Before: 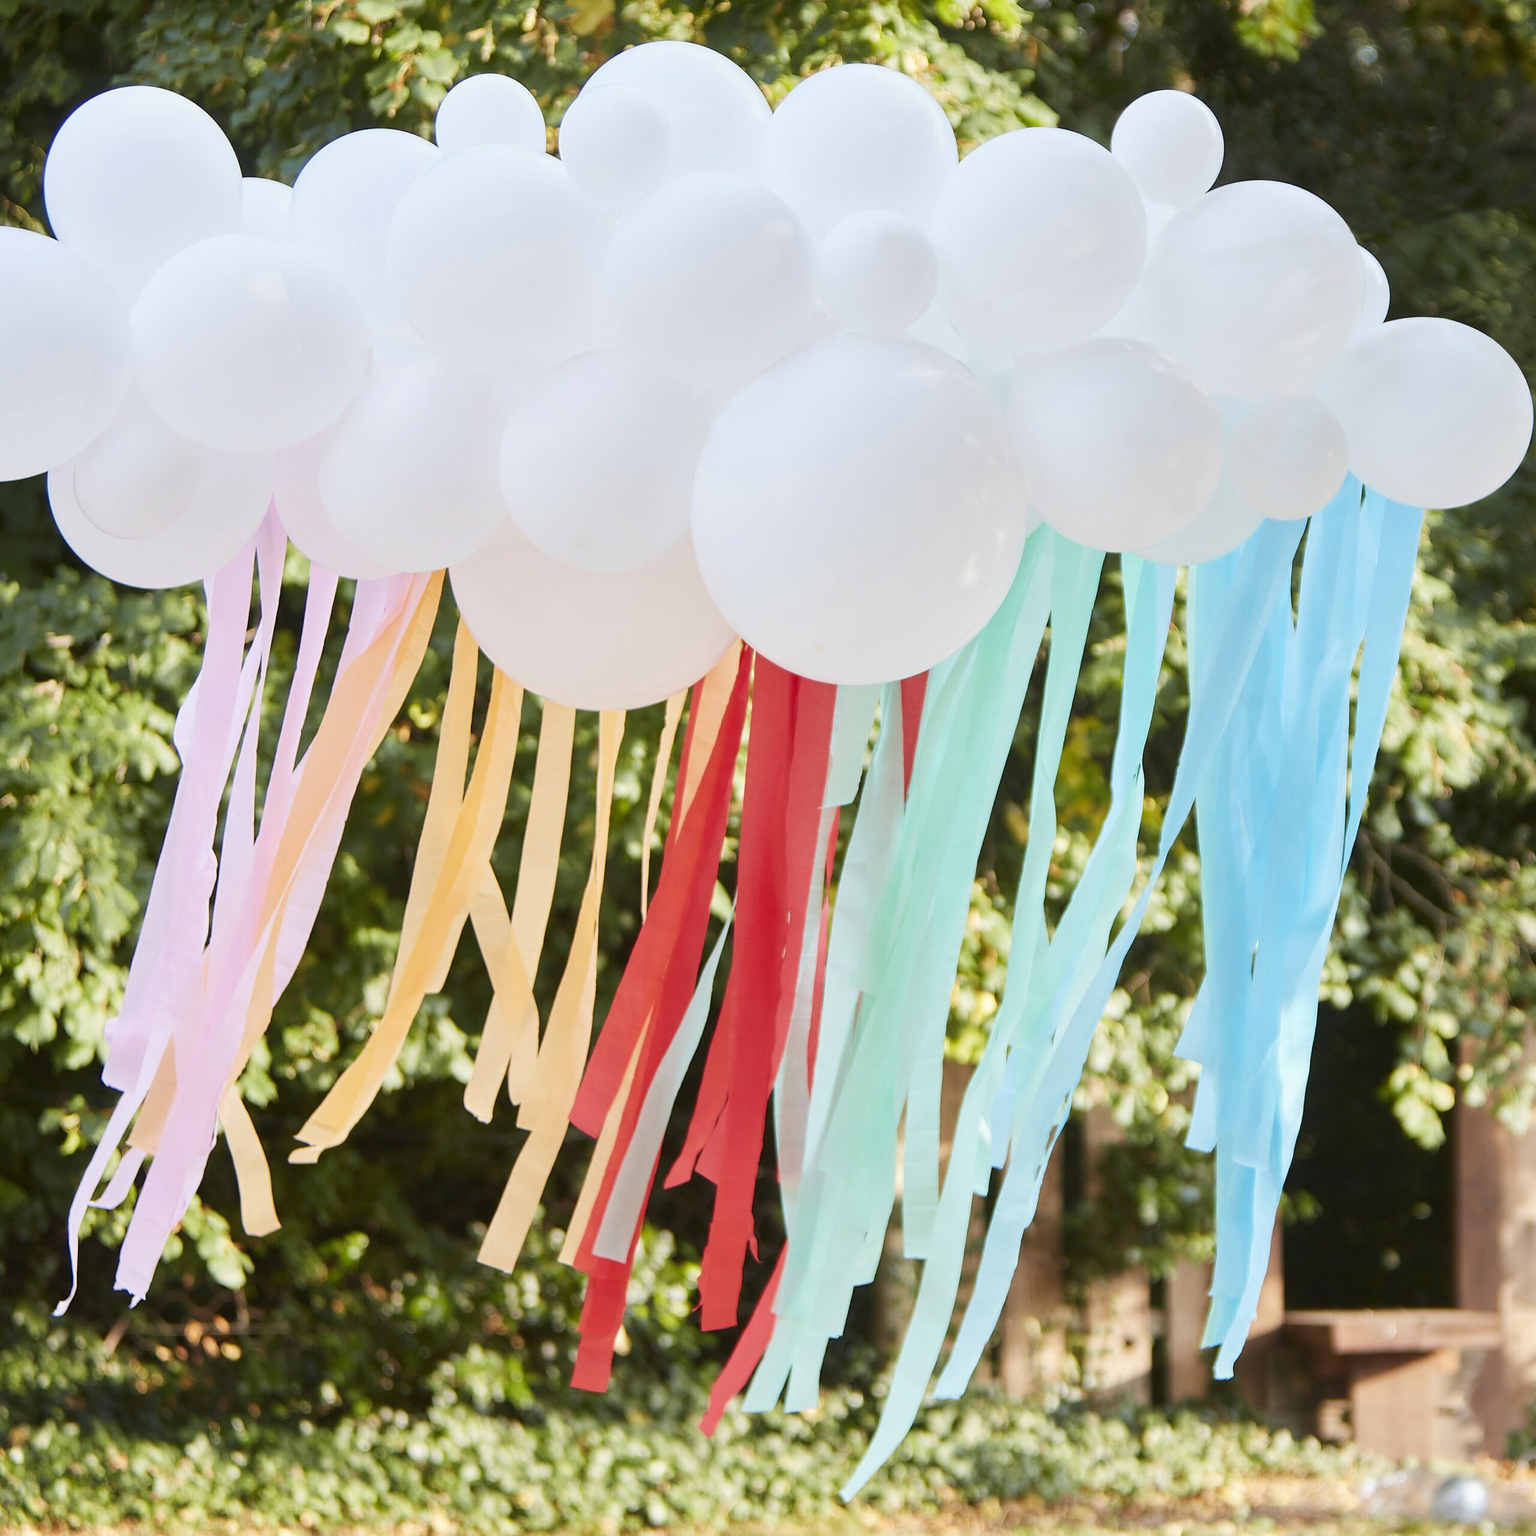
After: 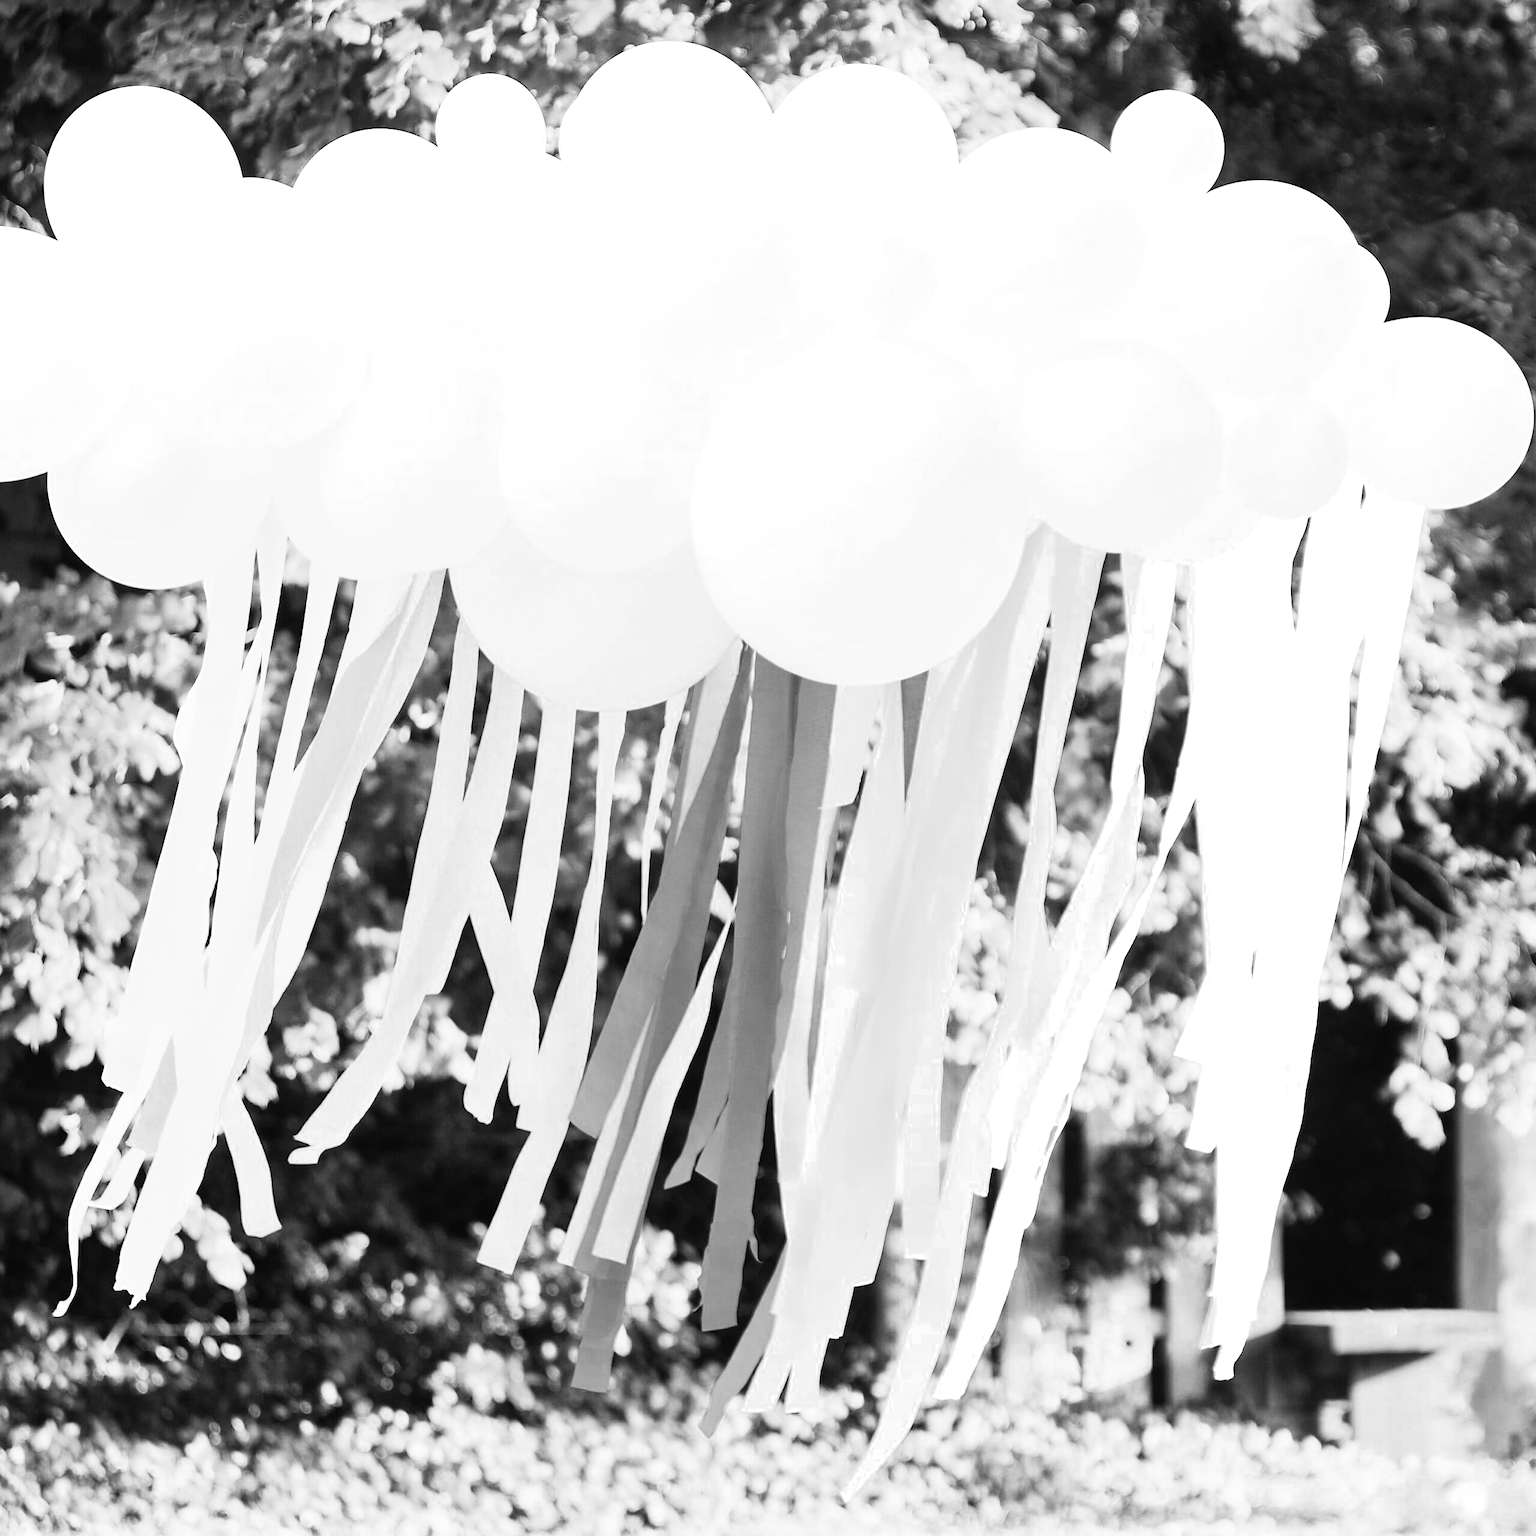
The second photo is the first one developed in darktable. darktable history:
color balance rgb: shadows lift › chroma 1%, shadows lift › hue 113°, highlights gain › chroma 0.2%, highlights gain › hue 333°, perceptual saturation grading › global saturation 20%, perceptual saturation grading › highlights -50%, perceptual saturation grading › shadows 25%, contrast -10%
color zones: curves: ch0 [(0, 0.5) (0.125, 0.4) (0.25, 0.5) (0.375, 0.4) (0.5, 0.4) (0.625, 0.6) (0.75, 0.6) (0.875, 0.5)]; ch1 [(0, 0.35) (0.125, 0.45) (0.25, 0.35) (0.375, 0.35) (0.5, 0.35) (0.625, 0.35) (0.75, 0.45) (0.875, 0.35)]; ch2 [(0, 0.6) (0.125, 0.5) (0.25, 0.5) (0.375, 0.6) (0.5, 0.6) (0.625, 0.5) (0.75, 0.5) (0.875, 0.5)]
monochrome: on, module defaults
rgb curve: curves: ch0 [(0, 0) (0.21, 0.15) (0.24, 0.21) (0.5, 0.75) (0.75, 0.96) (0.89, 0.99) (1, 1)]; ch1 [(0, 0.02) (0.21, 0.13) (0.25, 0.2) (0.5, 0.67) (0.75, 0.9) (0.89, 0.97) (1, 1)]; ch2 [(0, 0.02) (0.21, 0.13) (0.25, 0.2) (0.5, 0.67) (0.75, 0.9) (0.89, 0.97) (1, 1)], compensate middle gray true
